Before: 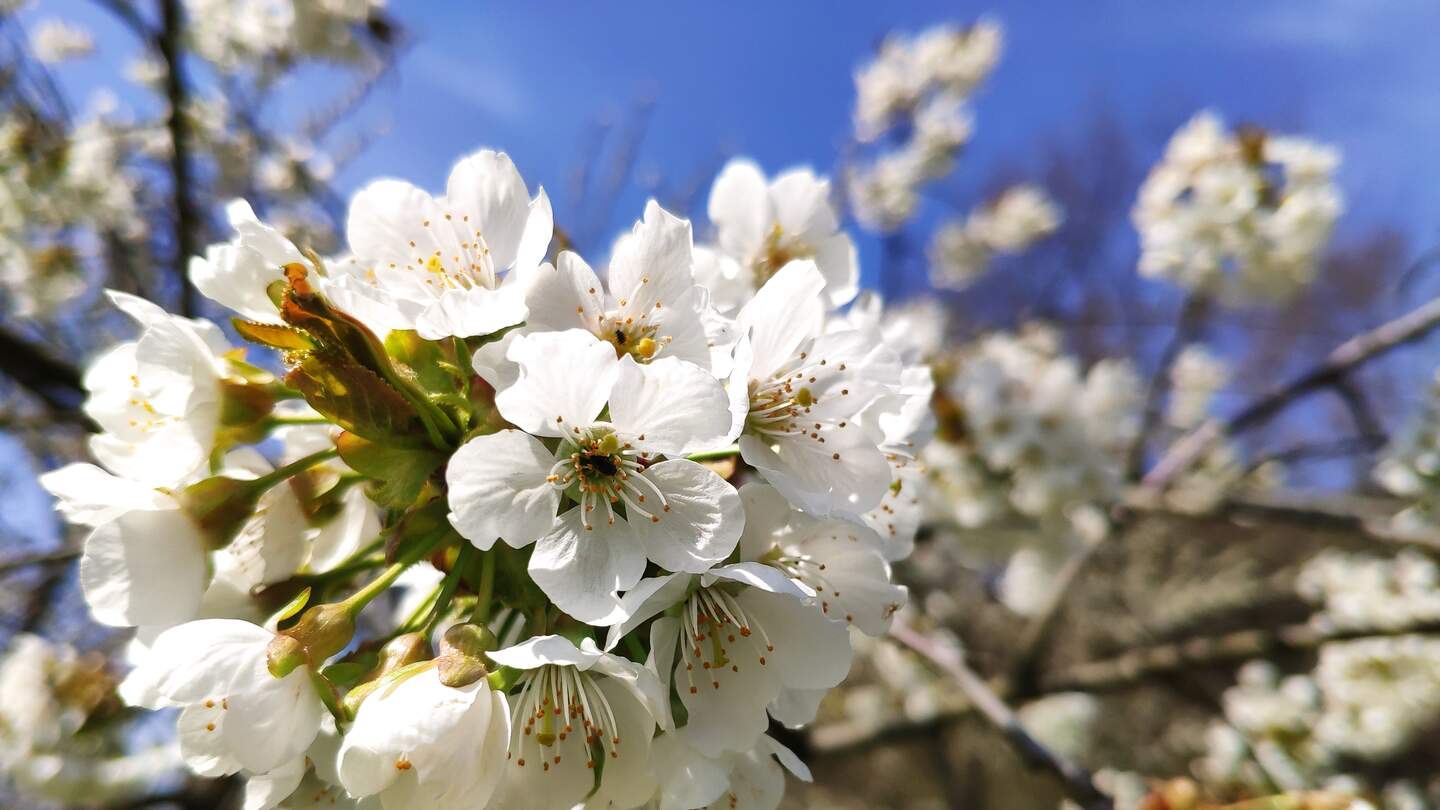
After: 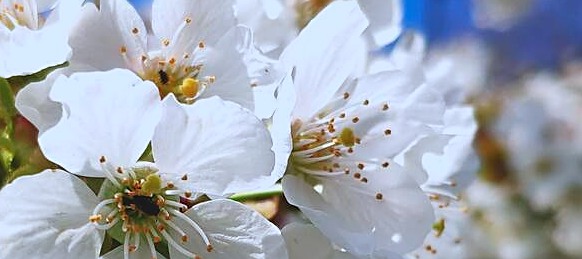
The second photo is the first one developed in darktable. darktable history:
color correction: highlights a* -2.24, highlights b* -18.1
sharpen: on, module defaults
crop: left 31.751%, top 32.172%, right 27.8%, bottom 35.83%
lowpass: radius 0.1, contrast 0.85, saturation 1.1, unbound 0
